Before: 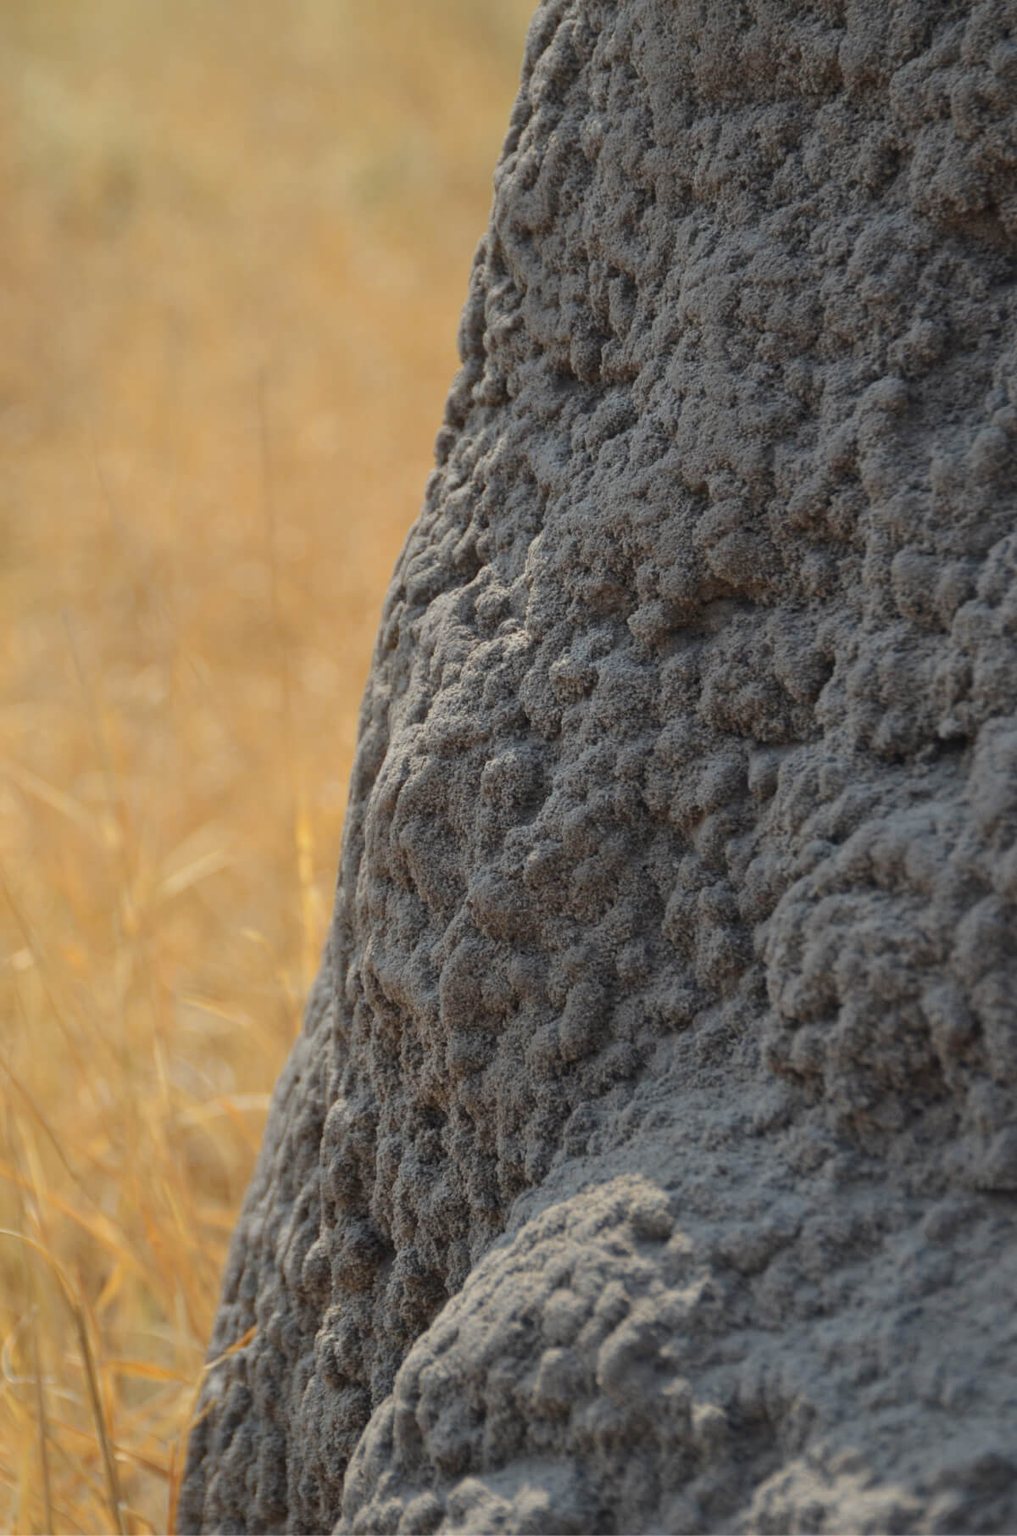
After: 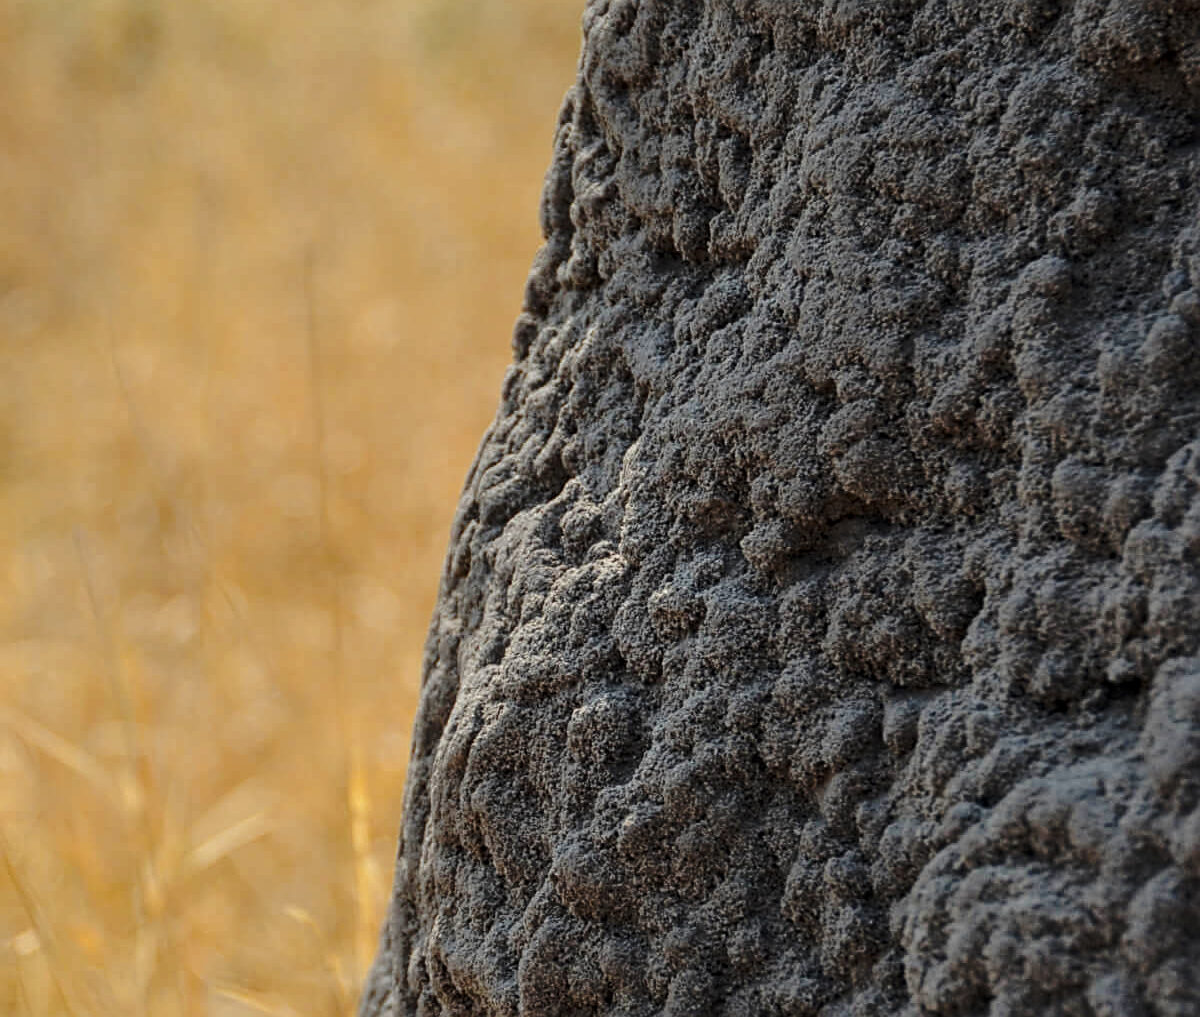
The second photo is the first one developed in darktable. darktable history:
local contrast: on, module defaults
base curve: curves: ch0 [(0, 0) (0.073, 0.04) (0.157, 0.139) (0.492, 0.492) (0.758, 0.758) (1, 1)], preserve colors none
sharpen: radius 2.551, amount 0.642
crop and rotate: top 10.442%, bottom 33.383%
